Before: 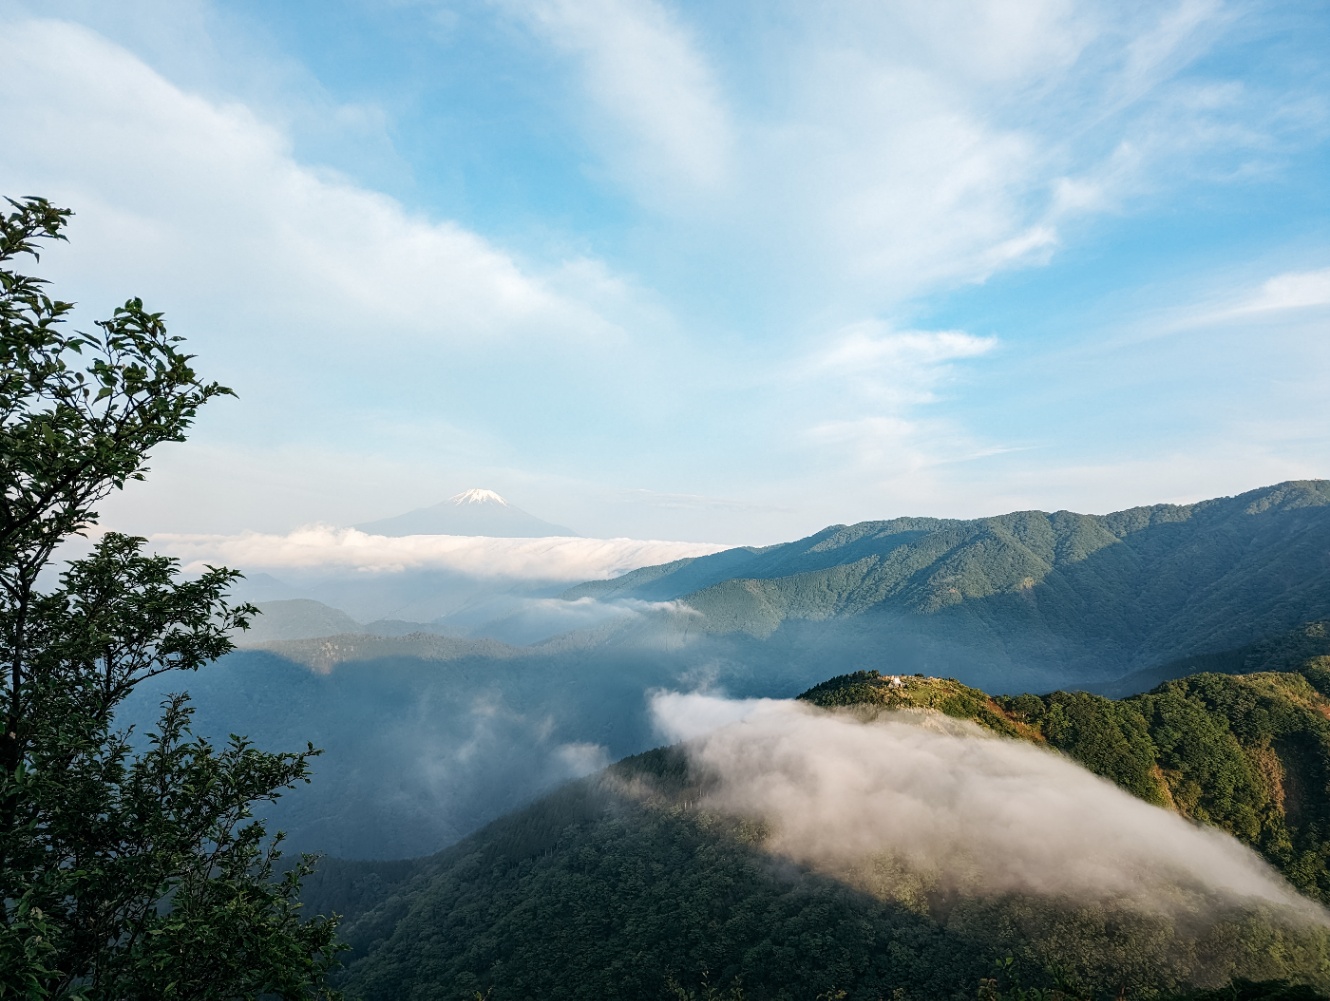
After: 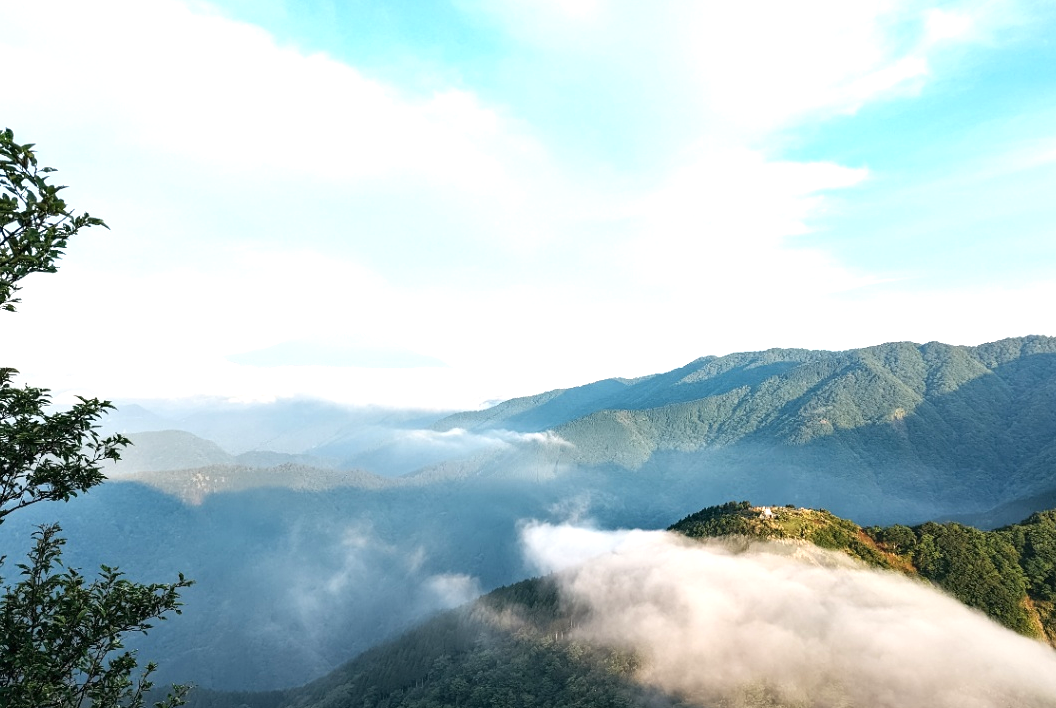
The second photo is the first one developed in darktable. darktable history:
crop: left 9.712%, top 16.928%, right 10.845%, bottom 12.332%
tone equalizer: on, module defaults
exposure: black level correction 0, exposure 0.7 EV, compensate exposure bias true, compensate highlight preservation false
